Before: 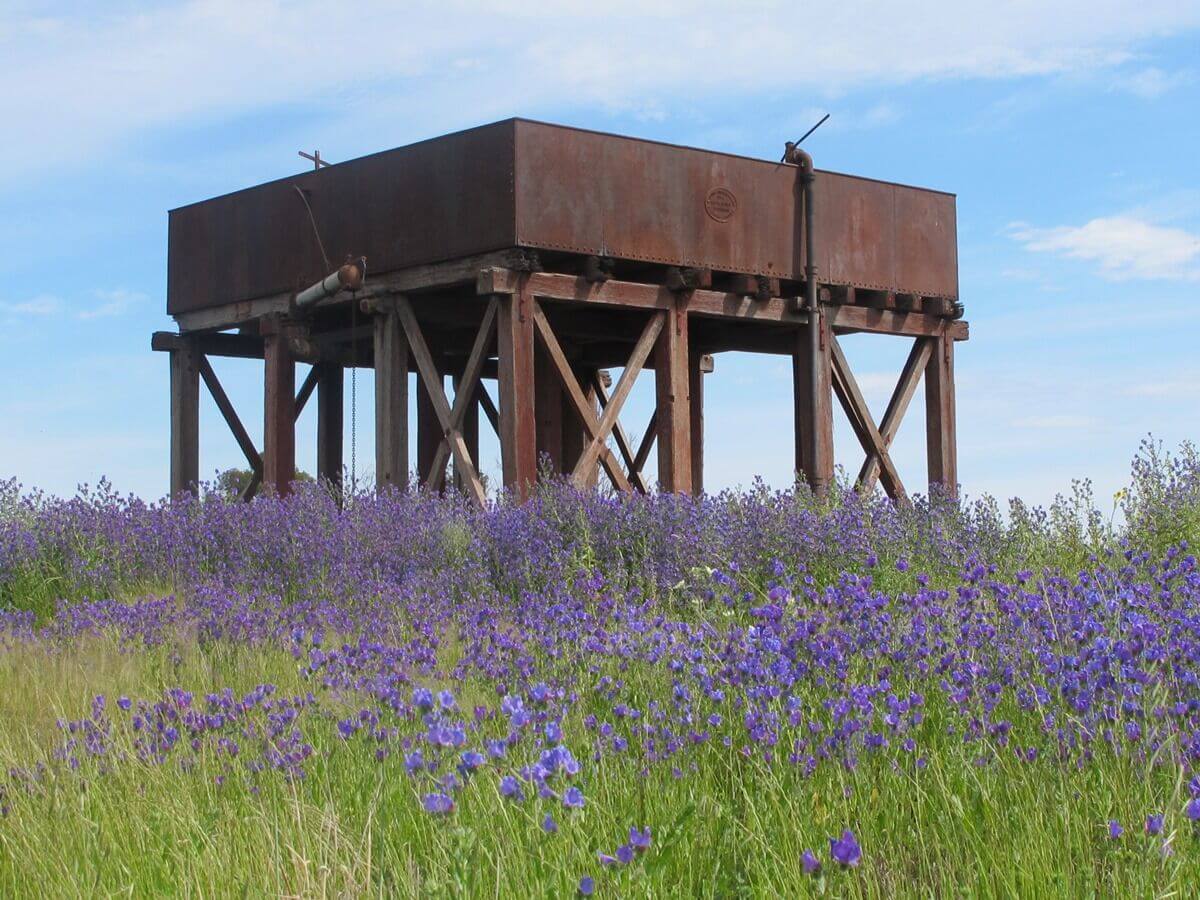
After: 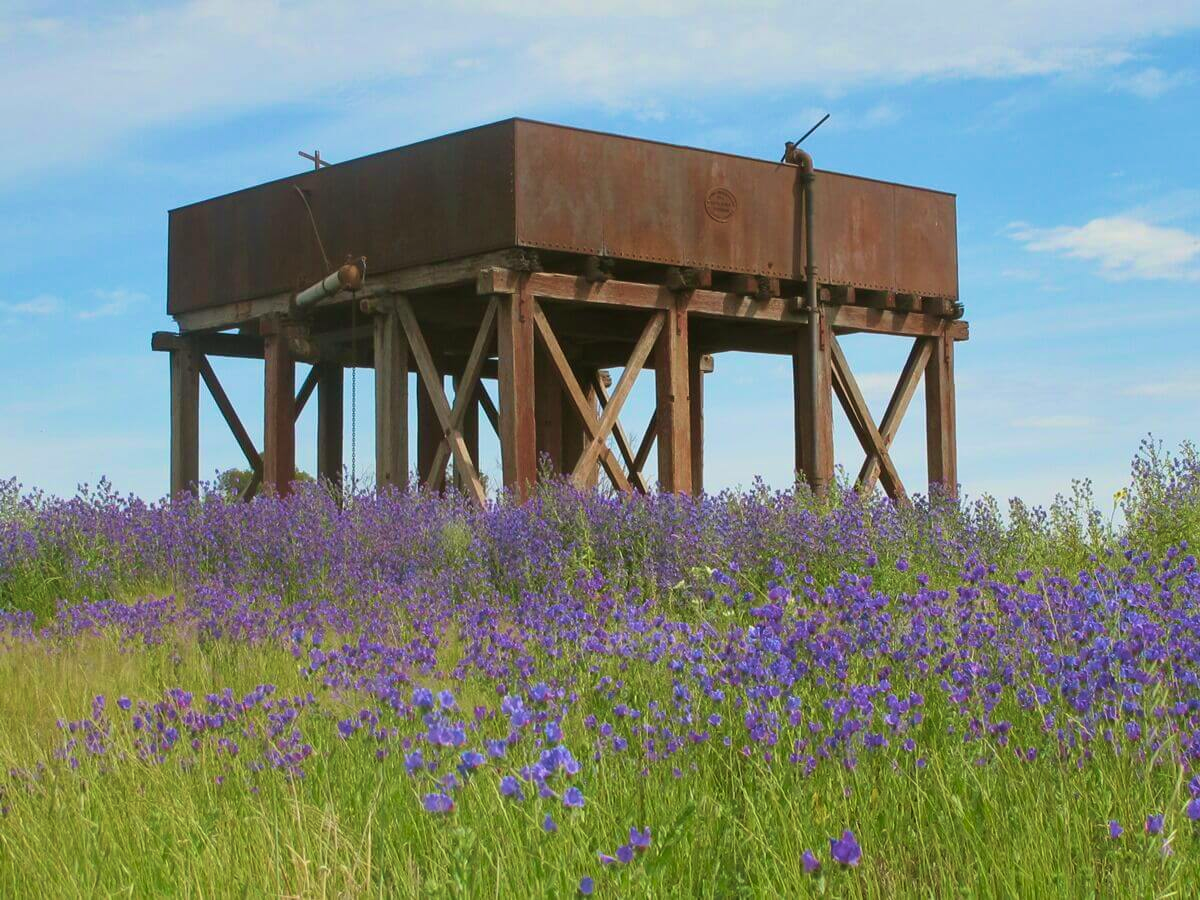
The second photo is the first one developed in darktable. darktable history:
velvia: strength 45%
color balance: mode lift, gamma, gain (sRGB), lift [1.04, 1, 1, 0.97], gamma [1.01, 1, 1, 0.97], gain [0.96, 1, 1, 0.97]
exposure: compensate highlight preservation false
vibrance: on, module defaults
shadows and highlights: shadows 35, highlights -35, soften with gaussian
